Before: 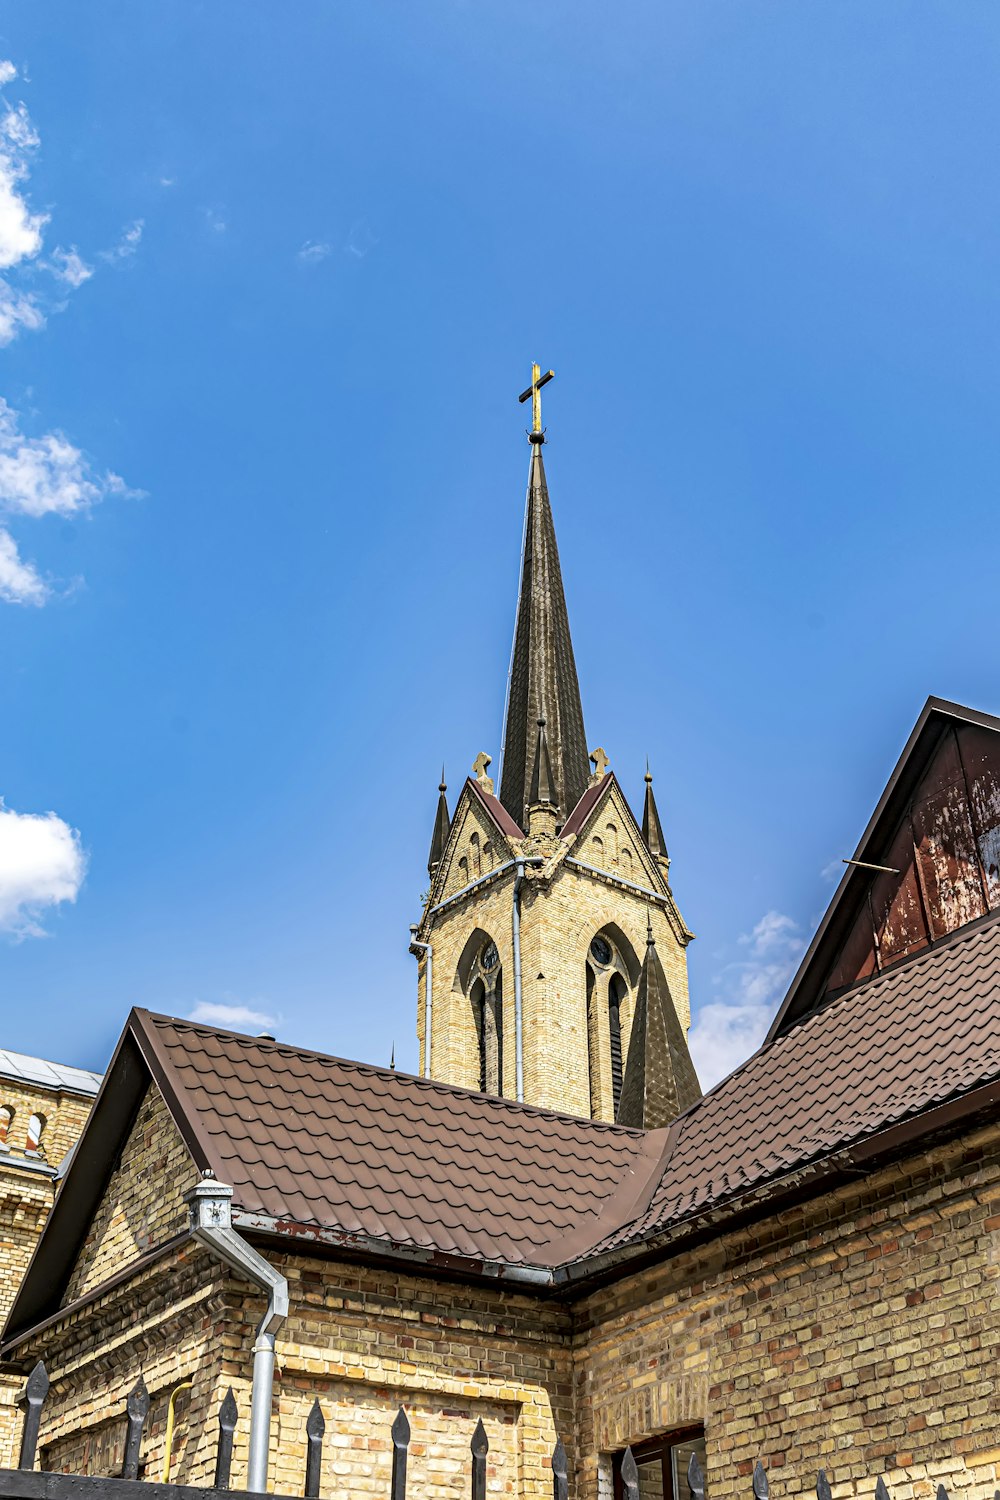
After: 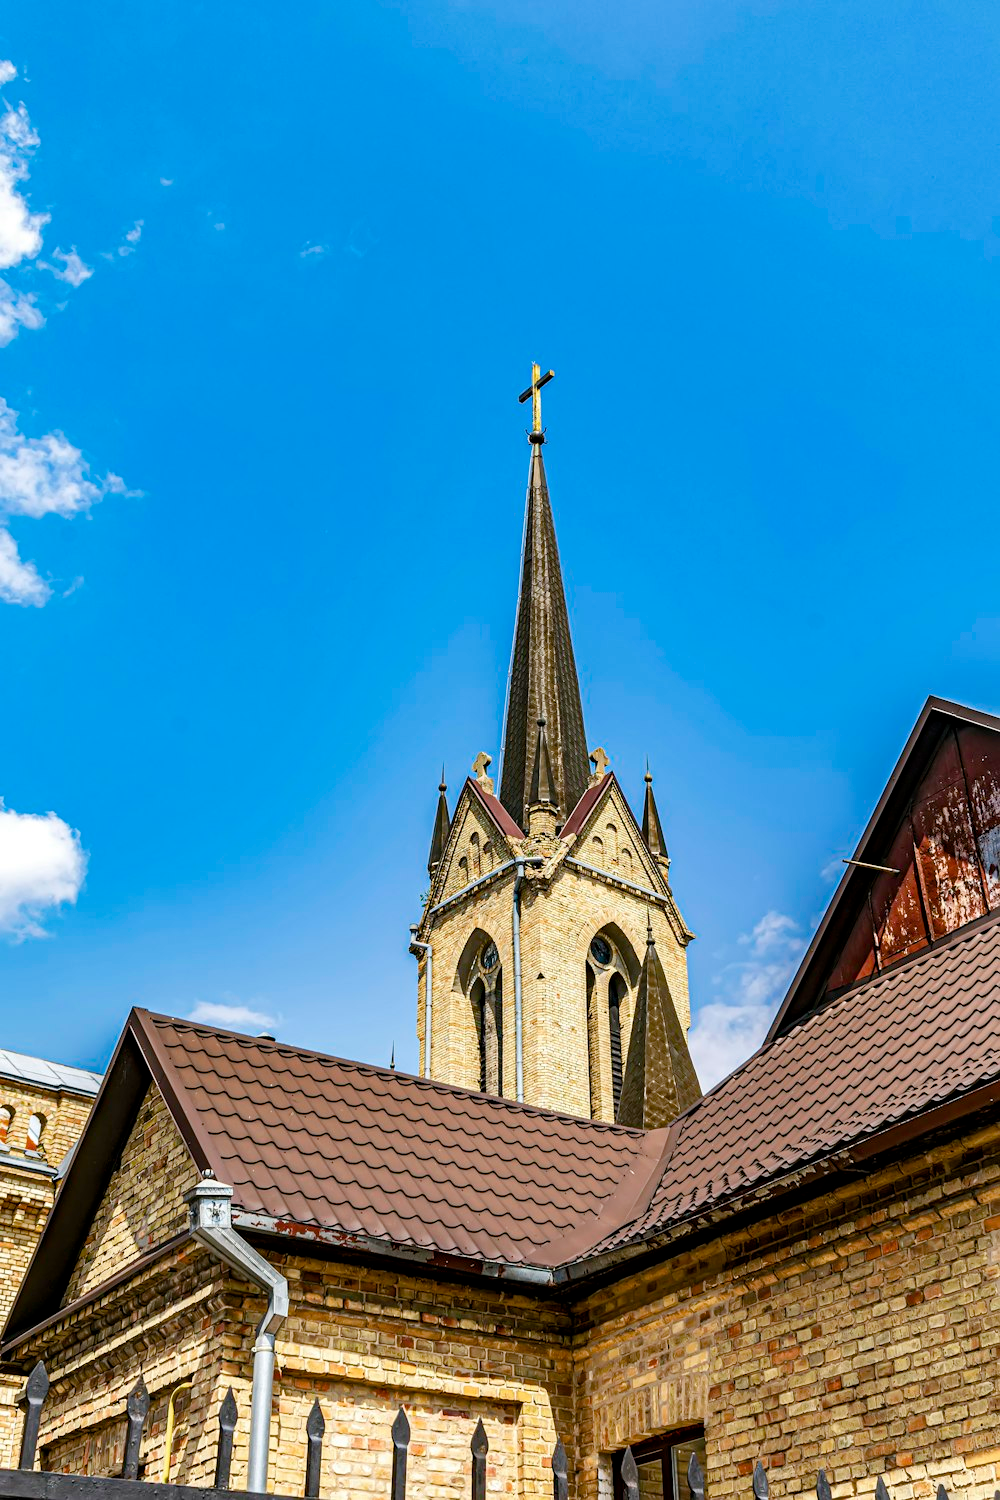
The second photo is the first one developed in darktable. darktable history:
color balance rgb: global offset › hue 169.25°, perceptual saturation grading › global saturation 20%, perceptual saturation grading › highlights -25.133%, perceptual saturation grading › shadows 50.556%
